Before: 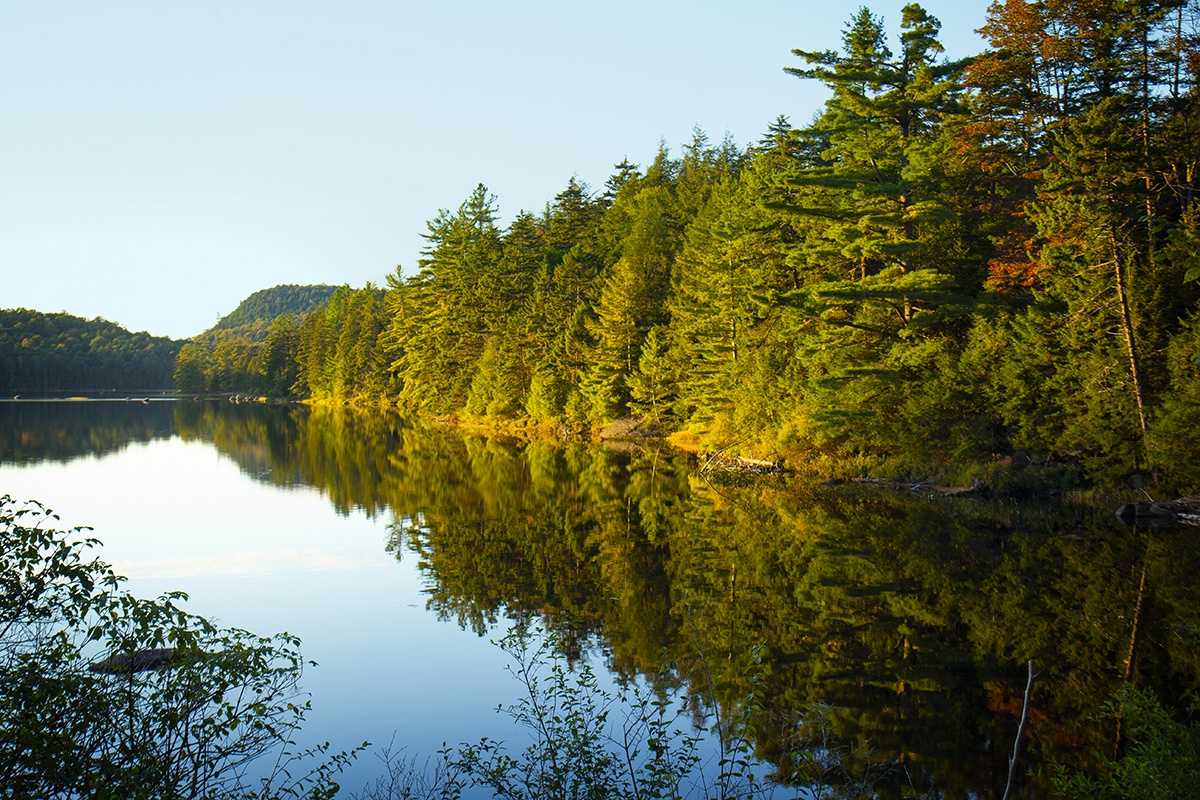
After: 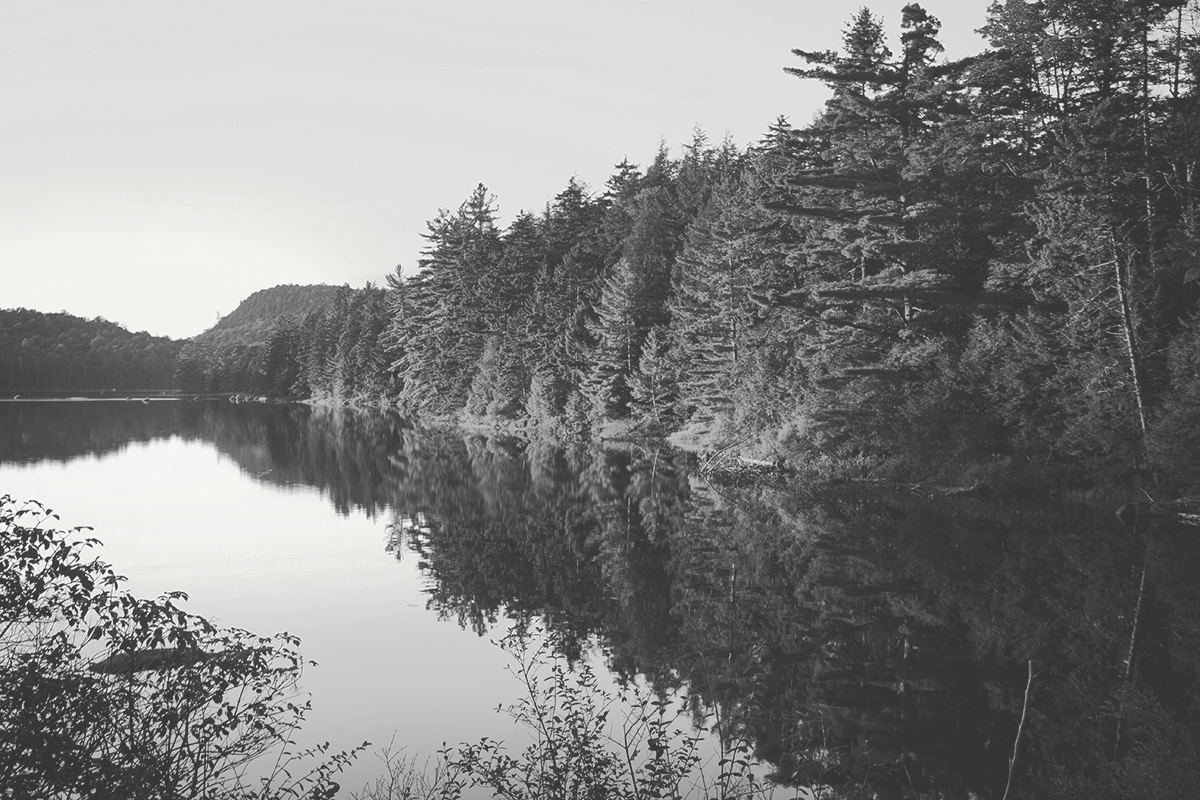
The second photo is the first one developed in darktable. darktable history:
tone curve: curves: ch0 [(0, 0) (0.003, 0.217) (0.011, 0.217) (0.025, 0.229) (0.044, 0.243) (0.069, 0.253) (0.1, 0.265) (0.136, 0.281) (0.177, 0.305) (0.224, 0.331) (0.277, 0.369) (0.335, 0.415) (0.399, 0.472) (0.468, 0.543) (0.543, 0.609) (0.623, 0.676) (0.709, 0.734) (0.801, 0.798) (0.898, 0.849) (1, 1)], preserve colors none
color look up table: target L [97.23, 88.12, 82.41, 81.33, 90.24, 76.61, 64.74, 70.35, 56.32, 53.59, 57.48, 40.73, 33.6, 26.21, 11.26, 3.321, 203.09, 81.69, 60.56, 63.22, 60.17, 66.24, 46.84, 52.01, 43.19, 29.29, 31.46, 24.42, 7.247, 90.94, 86.7, 80.24, 75.15, 71.47, 69.24, 81.33, 85.98, 50.03, 46.43, 44.82, 62.08, 49.64, 26.65, 97.23, 91.64, 75.15, 69.24, 55.93, 28.42], target a [-0.098, -0.002, -0.002, 0, -0.1, -0.001, -0.002, 0, -0.001, 0 ×5, -0.002, -0.001, 0, -0.001, 0, -0.001, -0.001, -0.001, 0, -0.001, 0, 0, -0.001, -0.001, -0.131, -0.002, -0.002, -0.002, -0.001, -0.002, -0.002, 0, -0.002, 0 ×4, -0.001, 0, -0.098, -0.002, -0.001, -0.002, 0, 0], target b [1.216, 0.02, 0.02, -0.001, 1.236, 0.019, 0.019, 0, 0.002, 0.001, 0.001, -0.002, 0.002, 0.002, 0.014, 0.009, -0.002, 0, 0.001, 0.018, 0.018, 0.018, 0.002 ×4, 0.014, 0.013, 1.613, 0.019, 0.02, 0.02, 0.019, 0.019, 0.019, -0.001, 0.02, 0.002, 0.002, 0.002, 0.001, 0.017, 0.002, 1.216, 0.019, 0.019, 0.019, 0.001, 0.002], num patches 49
